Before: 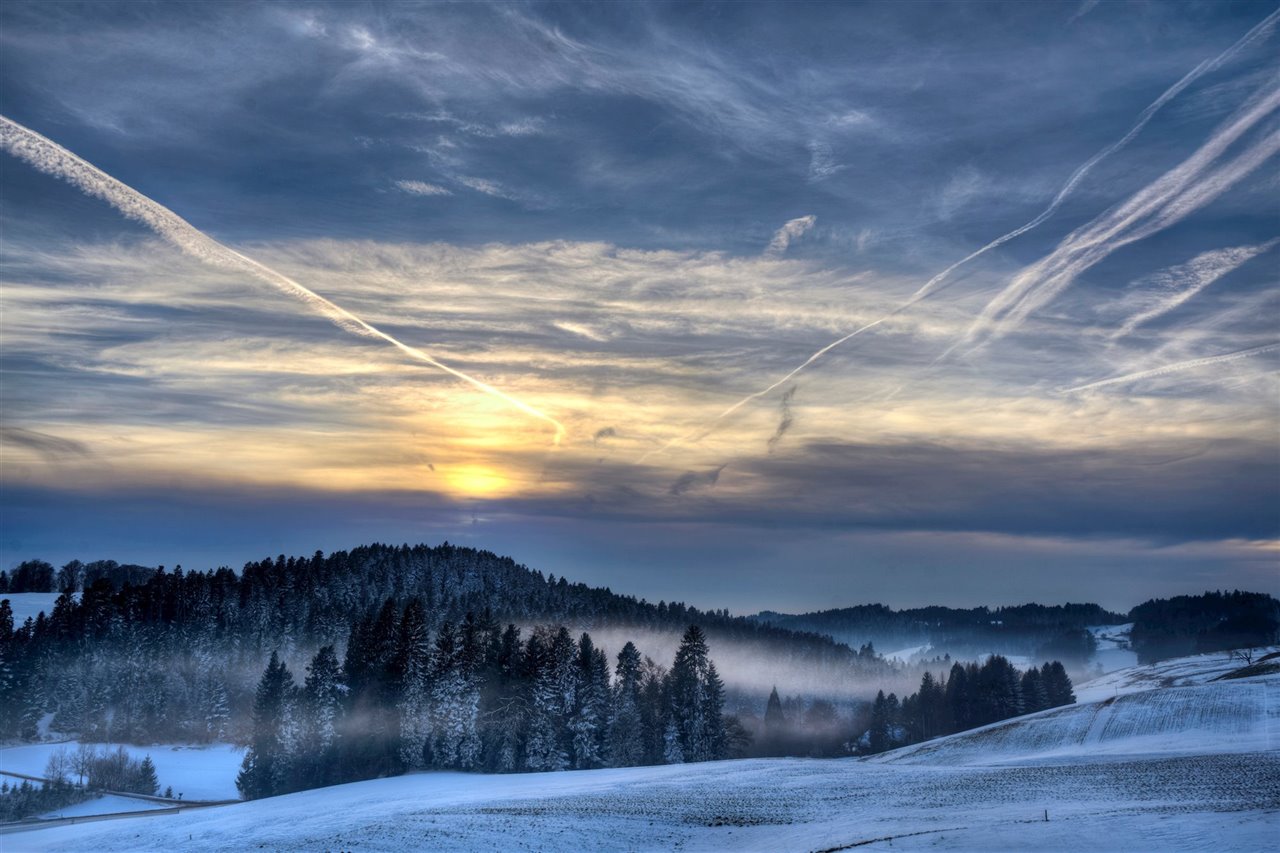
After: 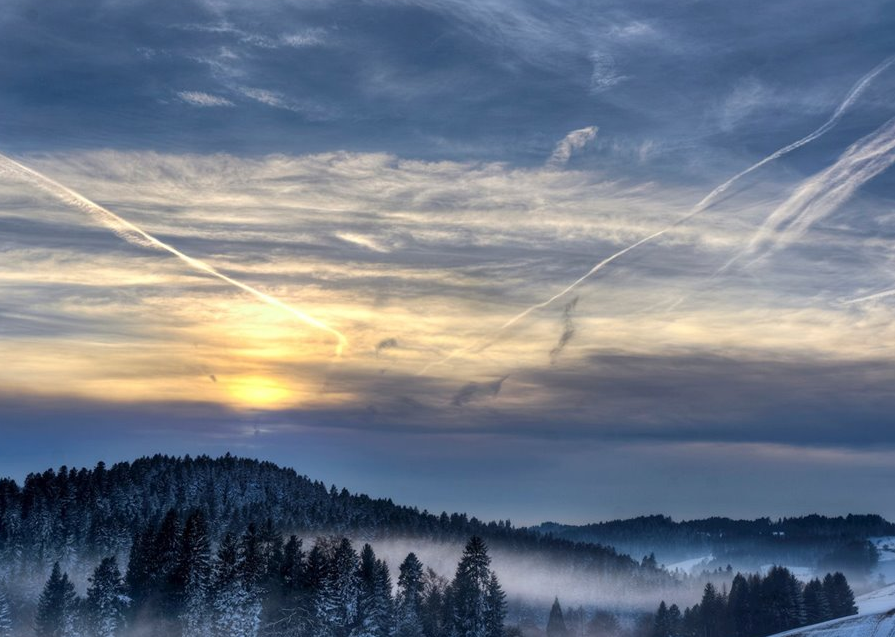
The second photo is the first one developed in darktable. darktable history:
crop and rotate: left 17.046%, top 10.659%, right 12.989%, bottom 14.553%
exposure: compensate highlight preservation false
